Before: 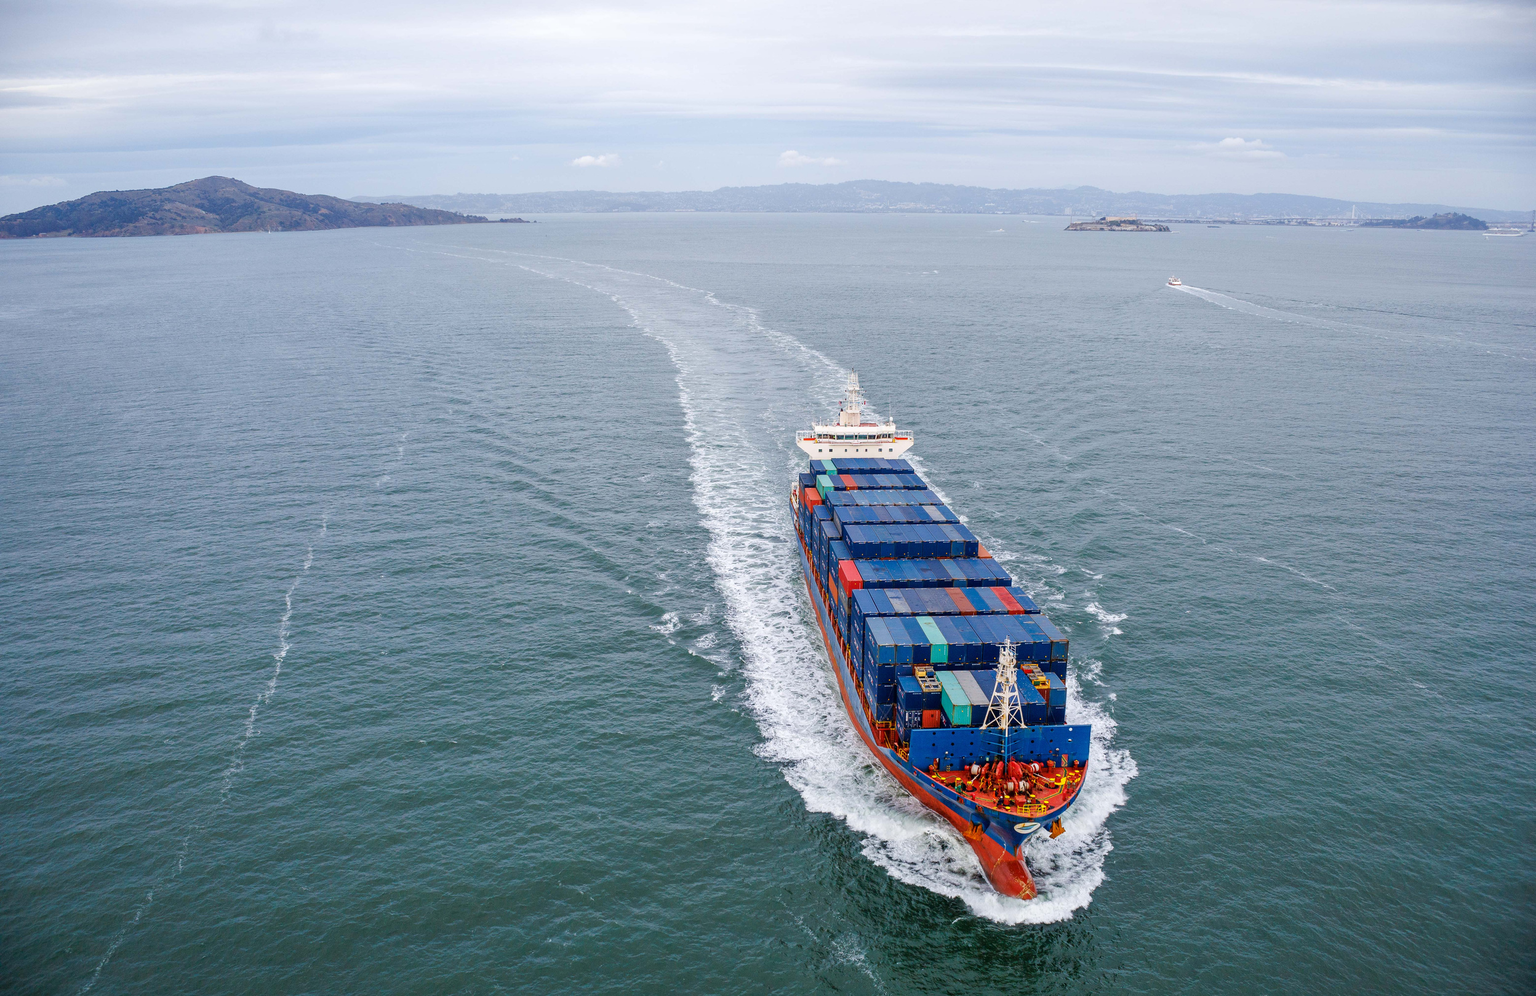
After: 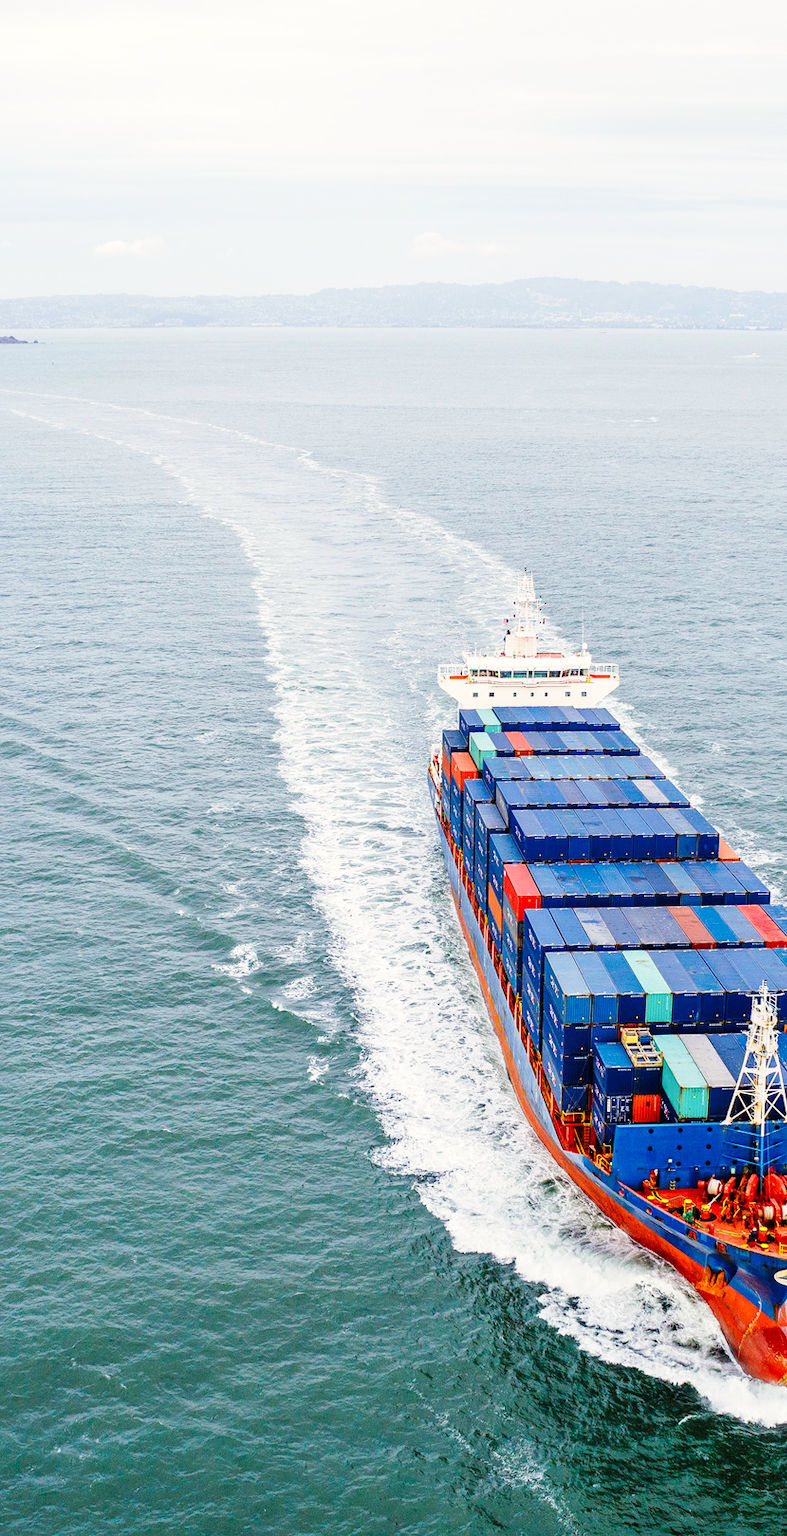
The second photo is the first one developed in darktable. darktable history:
base curve: curves: ch0 [(0, 0) (0.028, 0.03) (0.121, 0.232) (0.46, 0.748) (0.859, 0.968) (1, 1)], preserve colors none
crop: left 33.36%, right 33.36%
color correction: highlights b* 3
